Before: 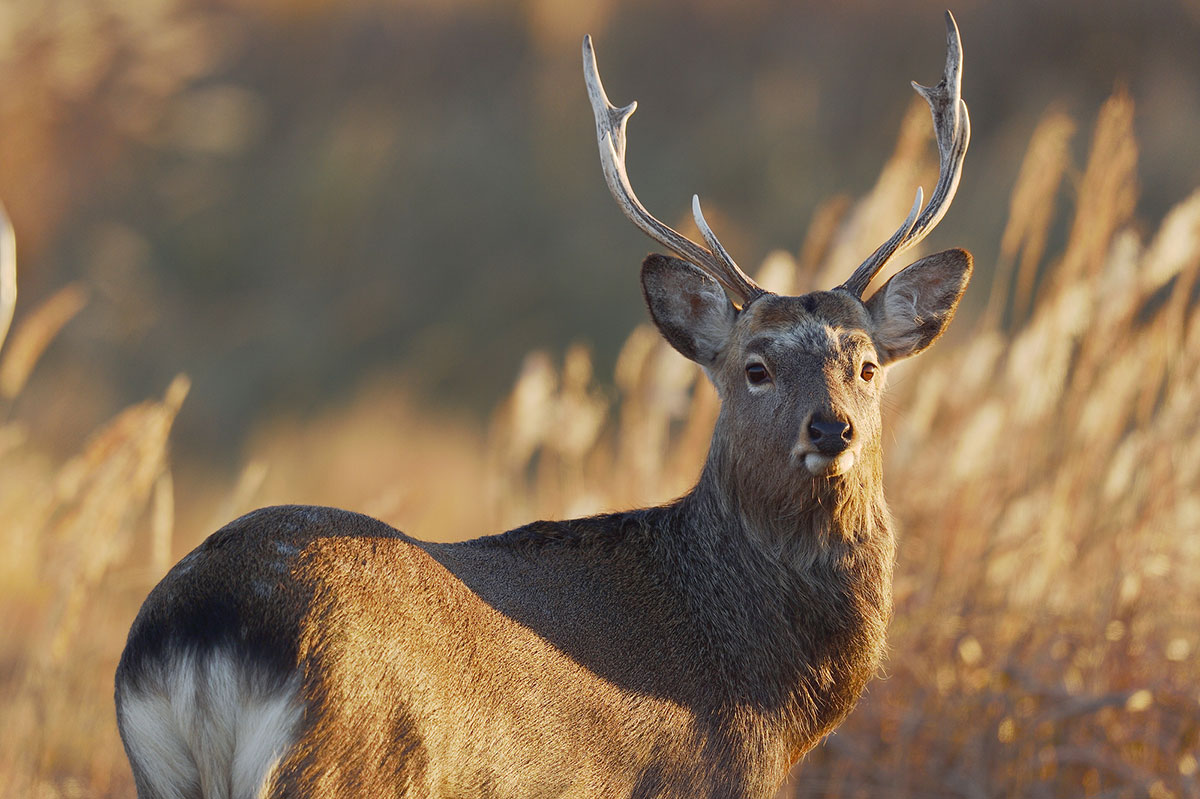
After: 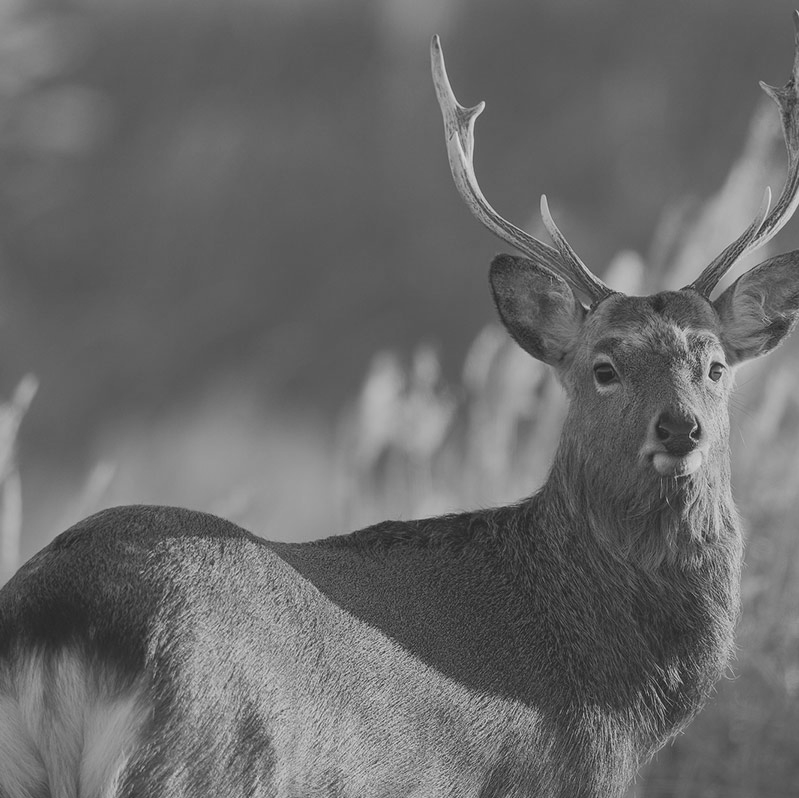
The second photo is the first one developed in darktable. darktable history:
monochrome: a 32, b 64, size 2.3
local contrast: detail 110%
contrast brightness saturation: contrast -0.26, saturation -0.43
crop and rotate: left 12.673%, right 20.66%
